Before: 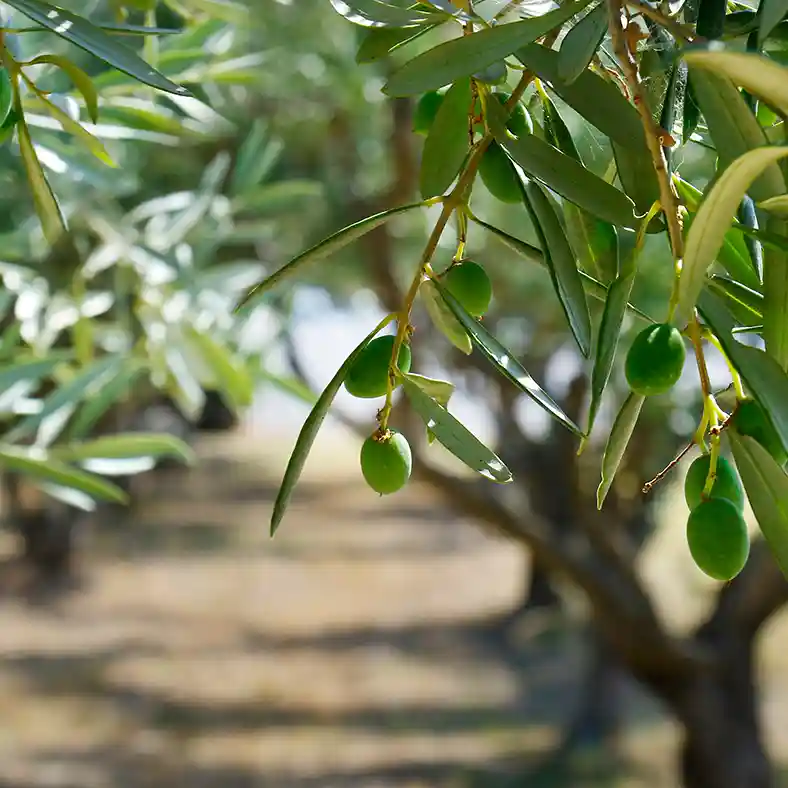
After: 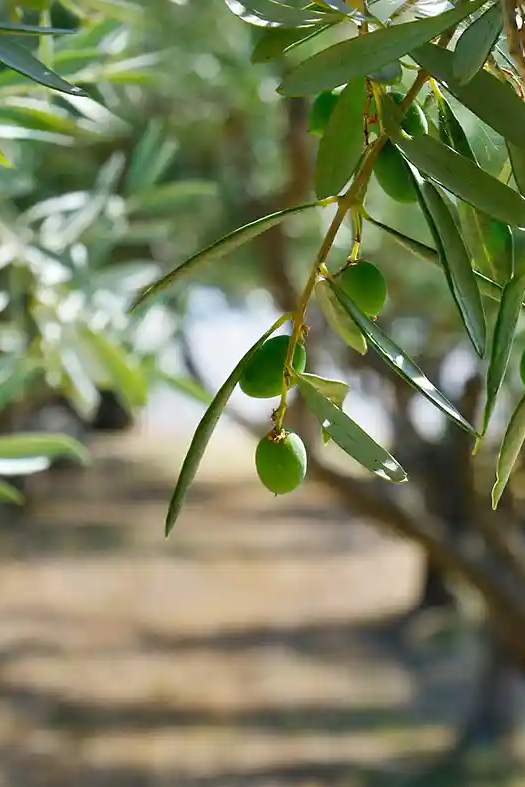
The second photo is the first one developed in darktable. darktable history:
shadows and highlights: shadows 75, highlights -60.85, soften with gaussian
crop and rotate: left 13.409%, right 19.924%
